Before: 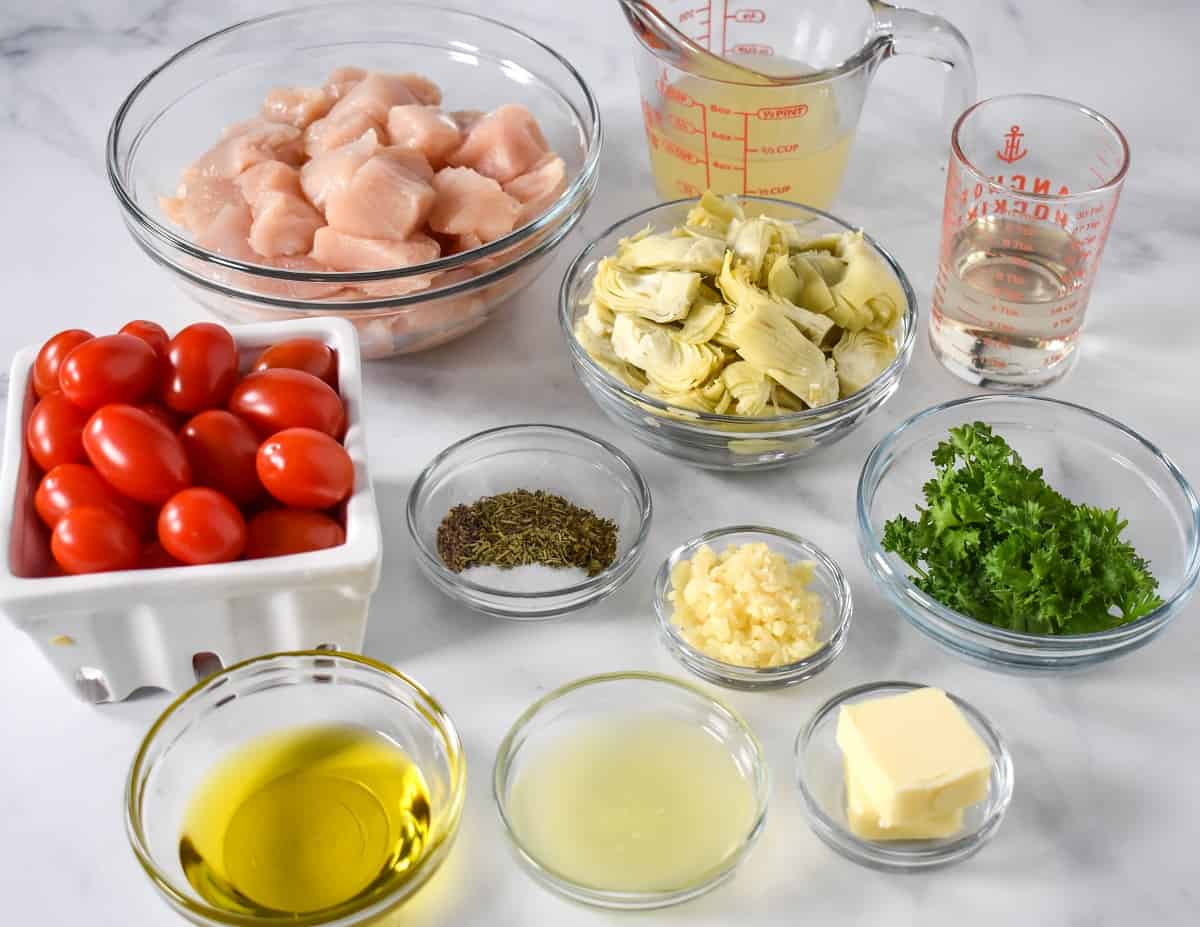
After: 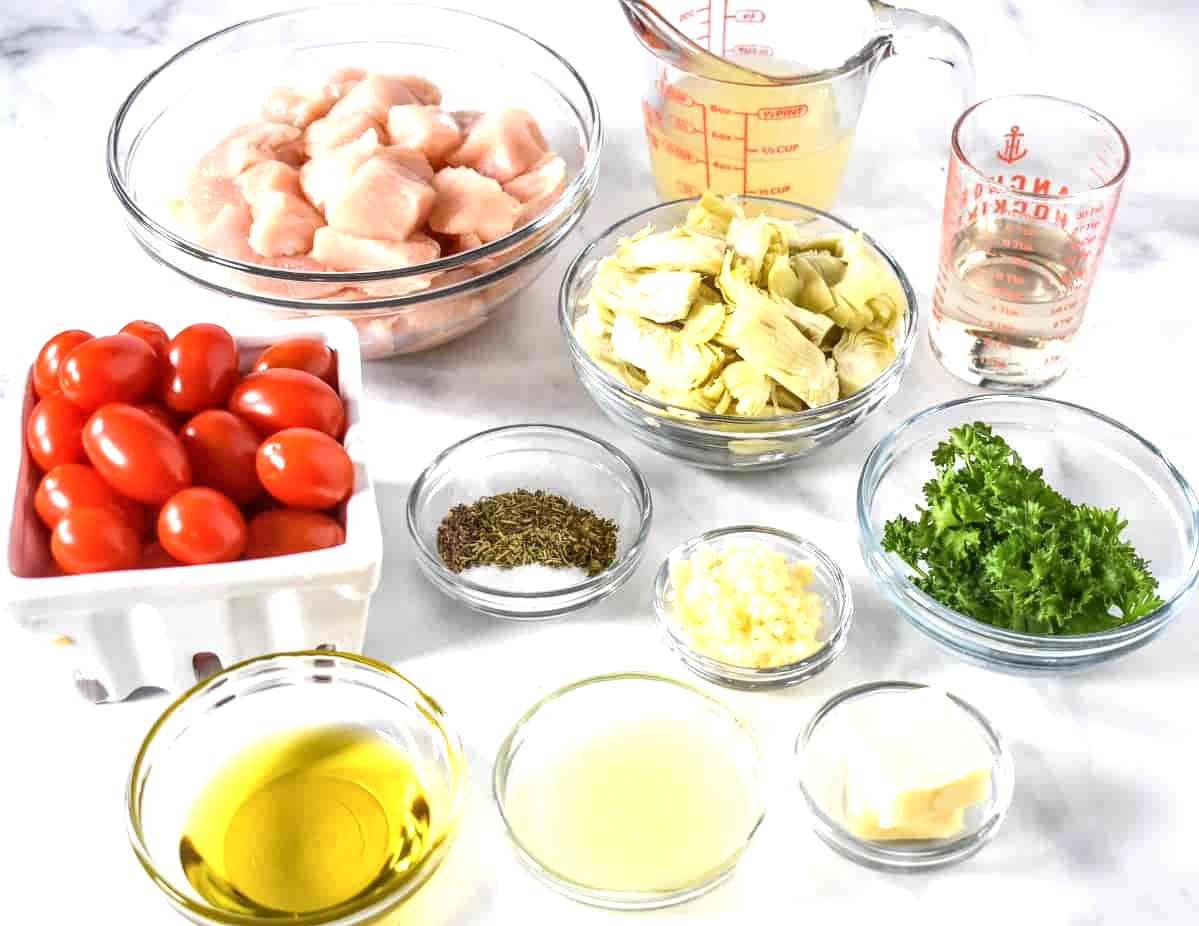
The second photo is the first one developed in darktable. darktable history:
contrast brightness saturation: saturation -0.049
local contrast: on, module defaults
exposure: exposure 0.828 EV, compensate highlight preservation false
